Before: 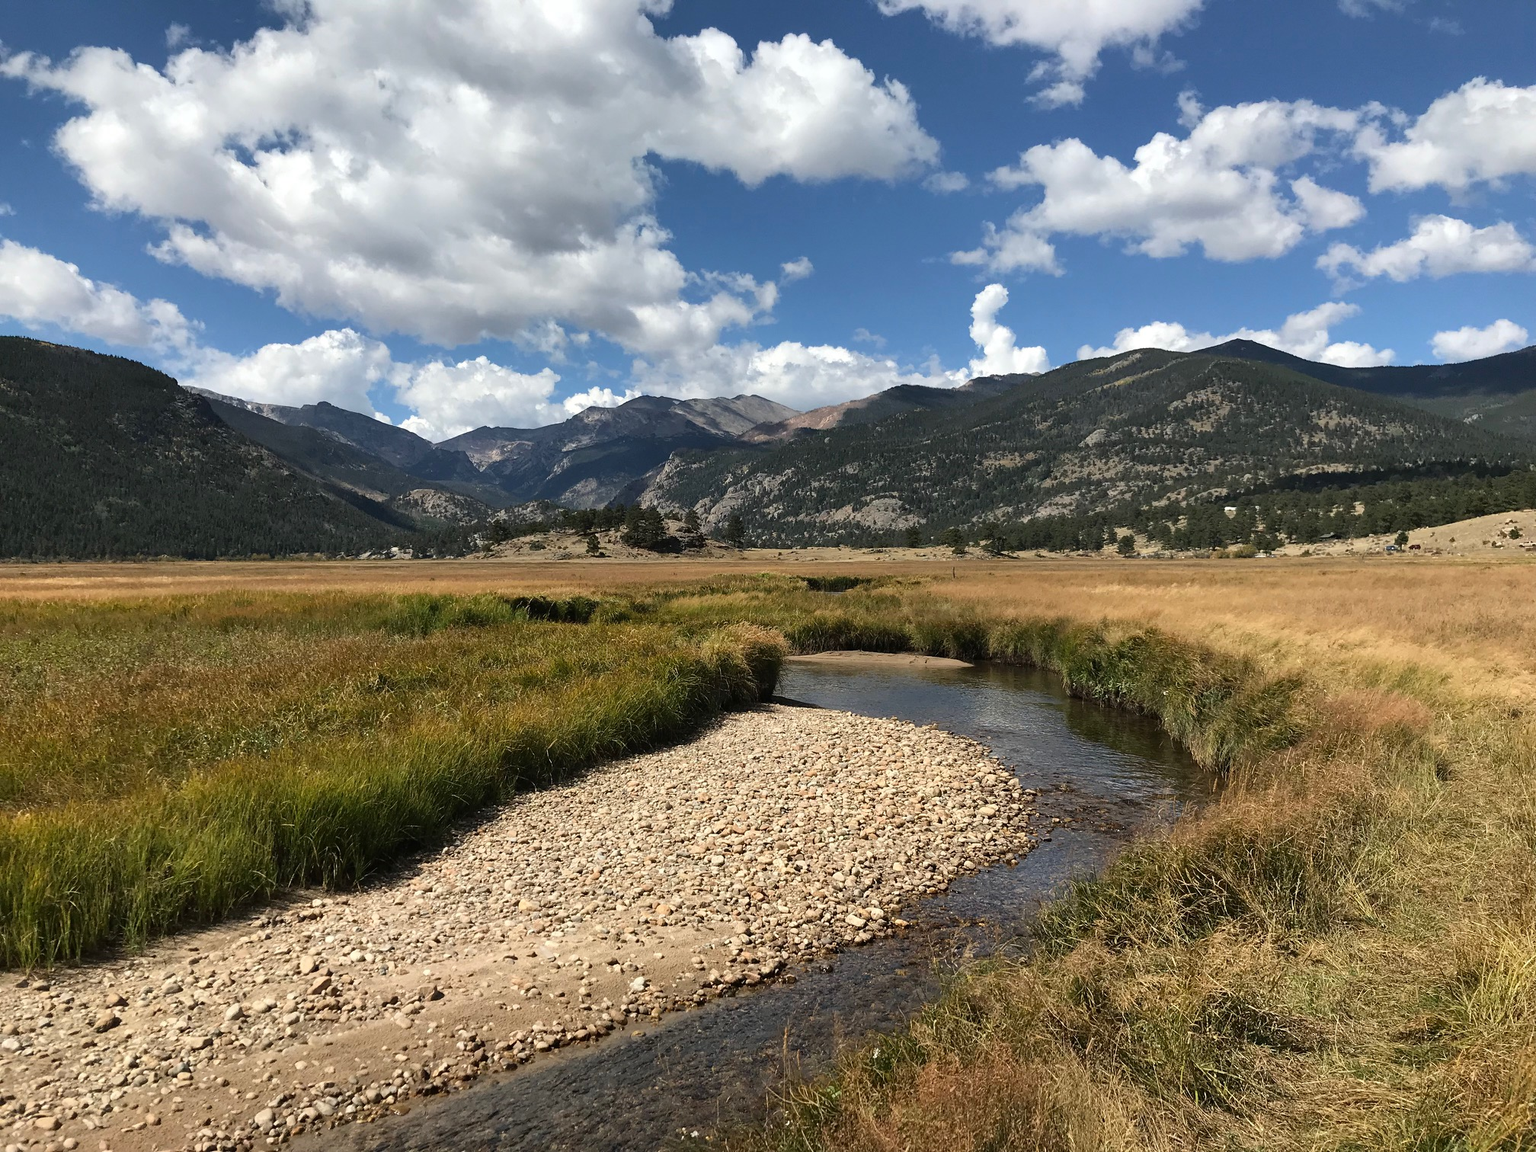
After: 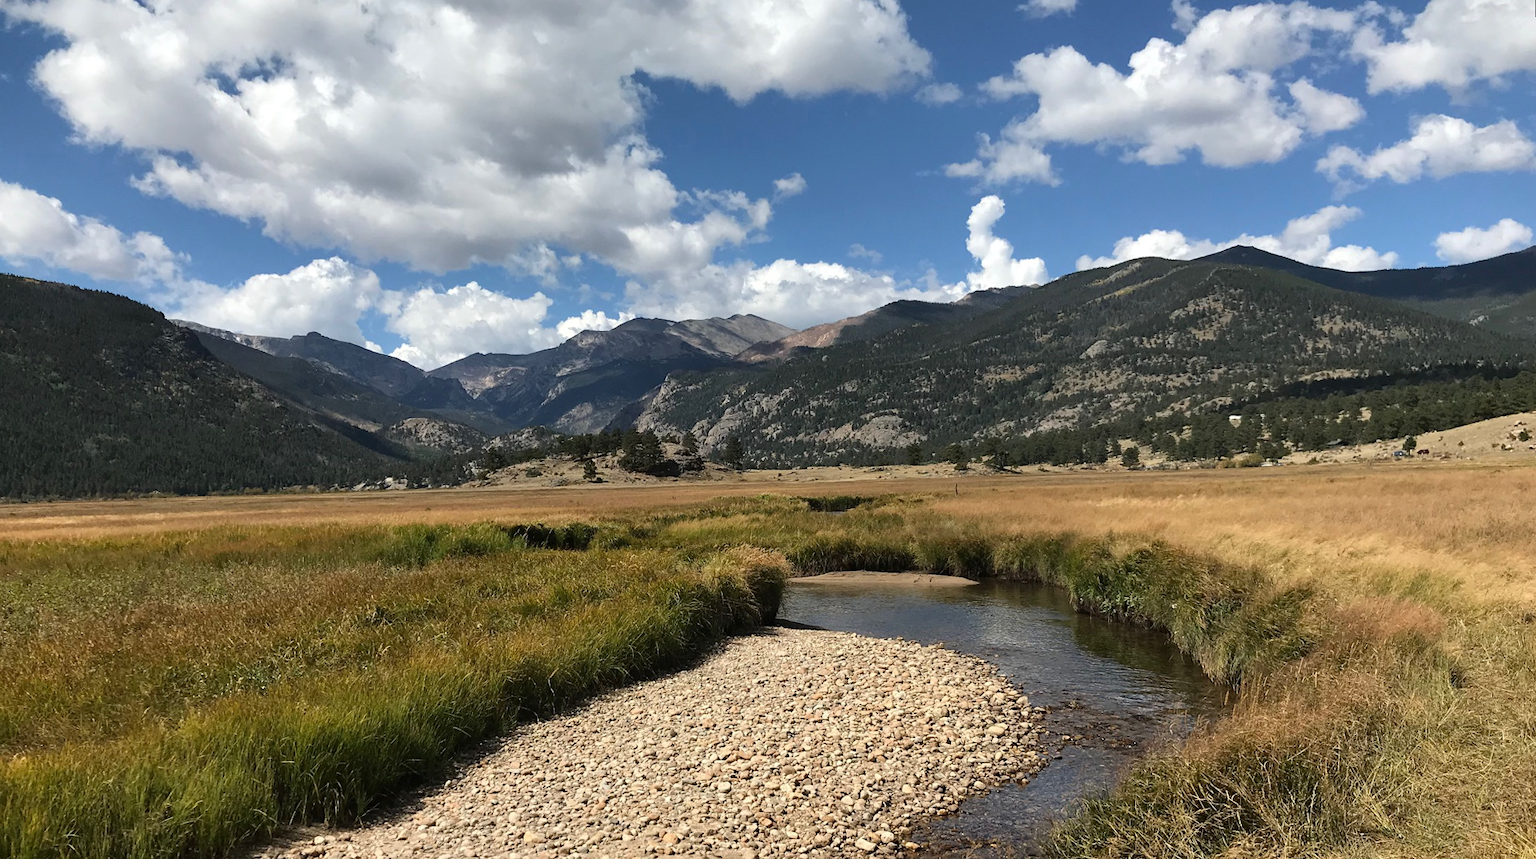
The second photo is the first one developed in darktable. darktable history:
crop: top 5.667%, bottom 17.637%
rotate and perspective: rotation -1.42°, crop left 0.016, crop right 0.984, crop top 0.035, crop bottom 0.965
